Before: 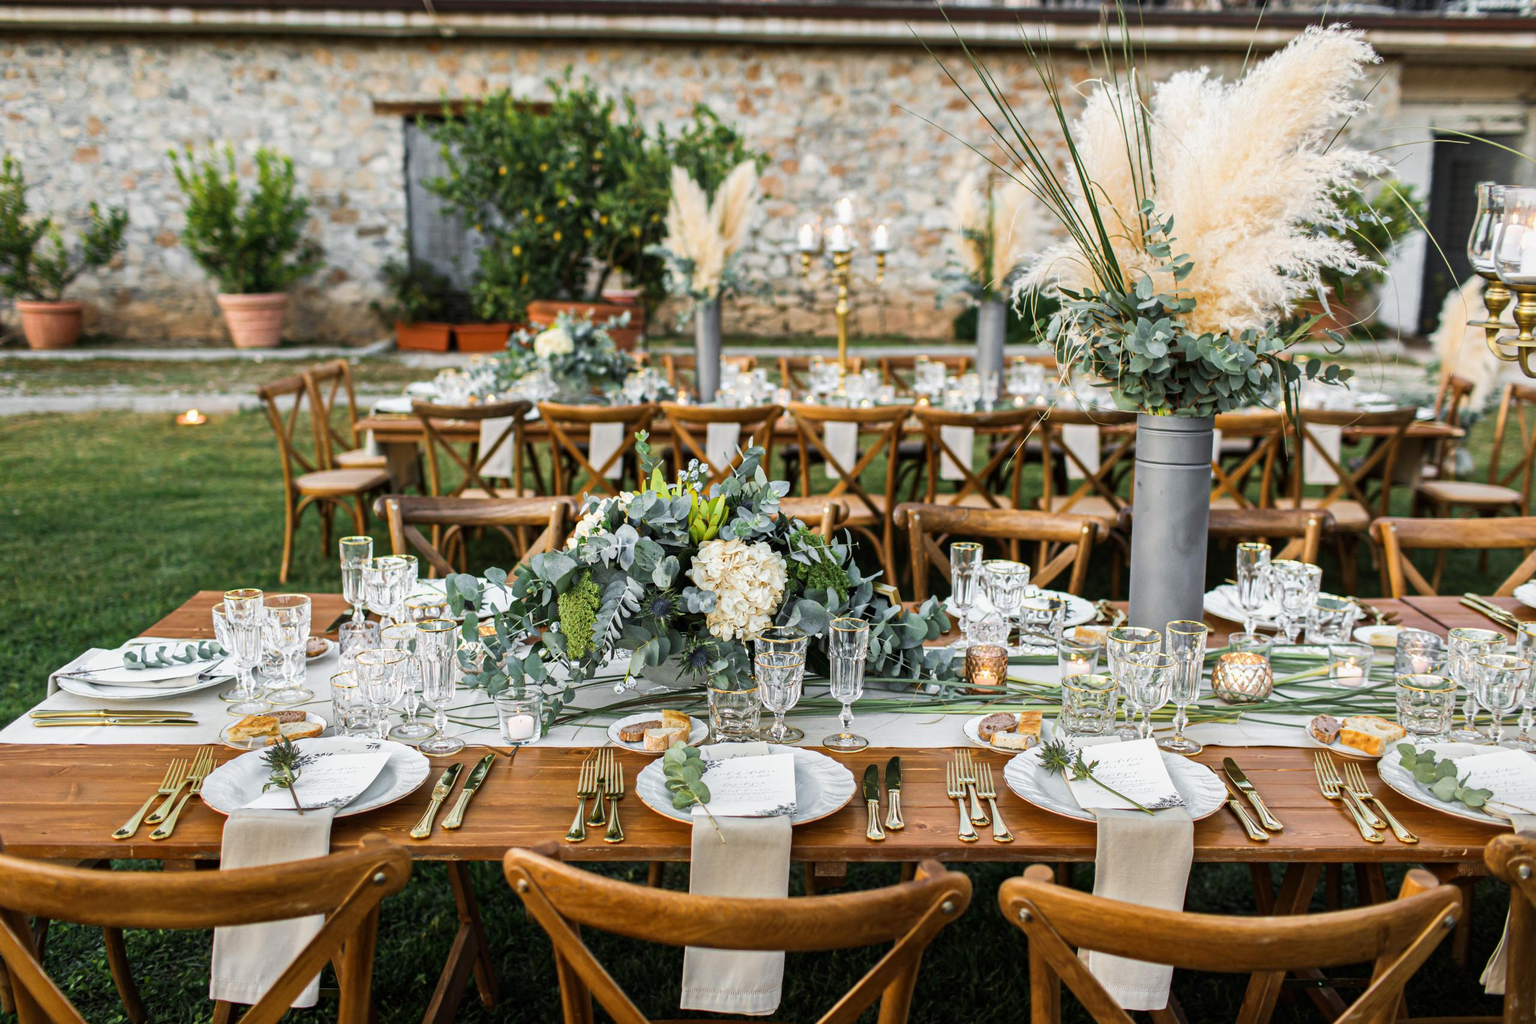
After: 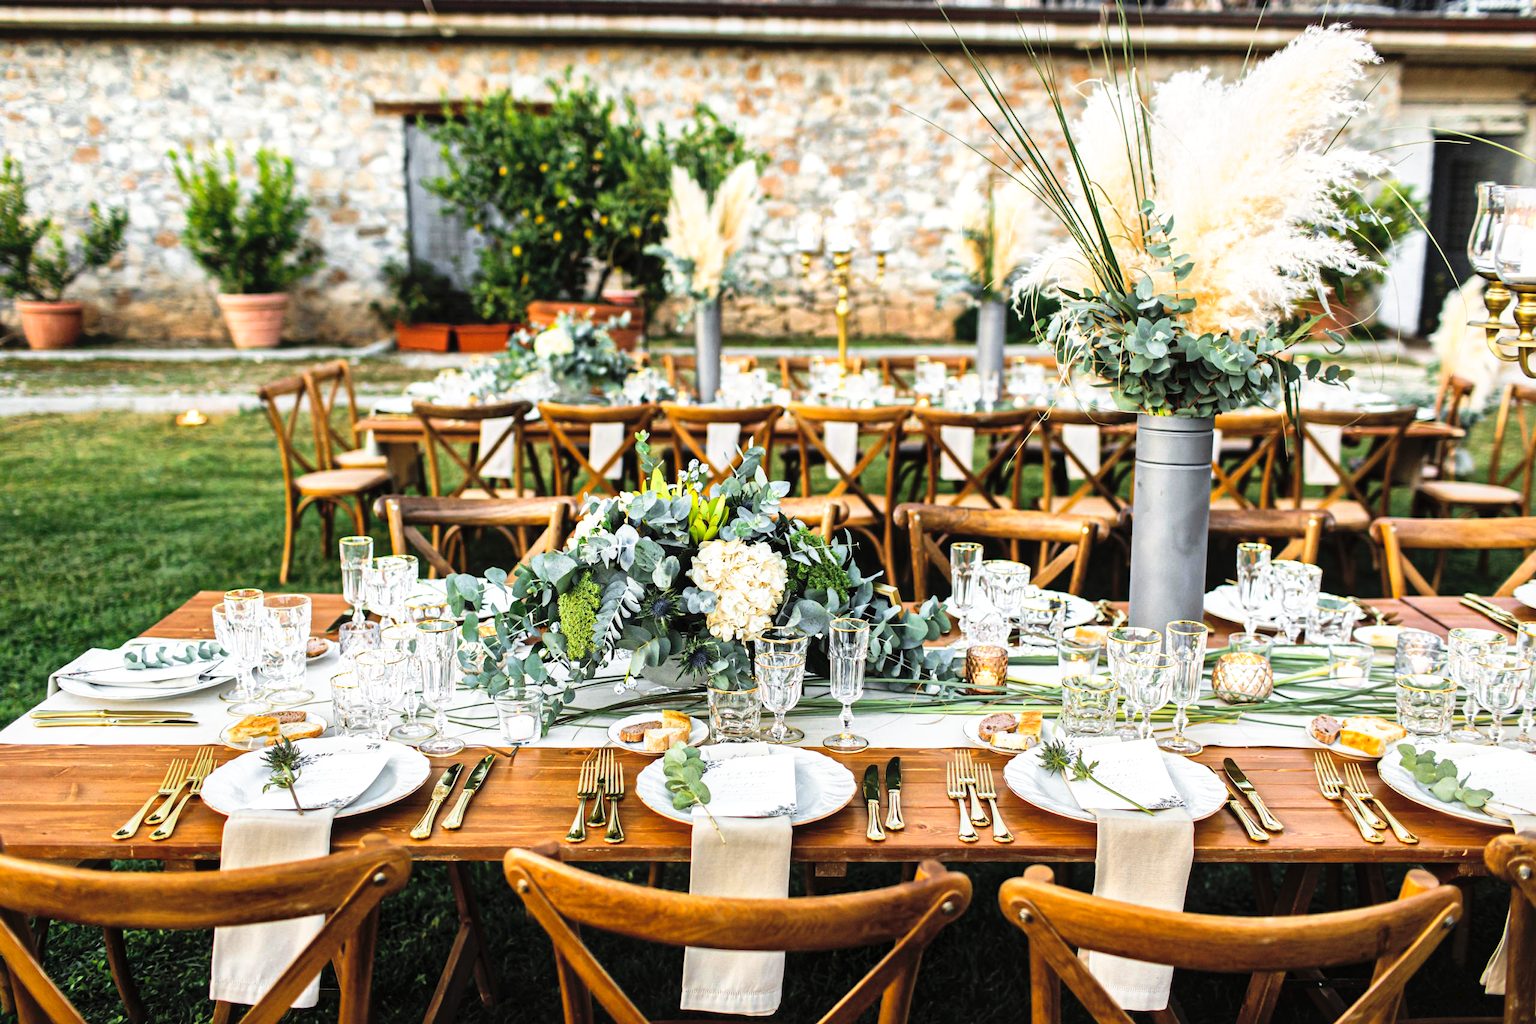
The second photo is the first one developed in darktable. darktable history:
global tonemap: drago (1, 100), detail 1
tone curve: curves: ch0 [(0, 0) (0.003, 0.023) (0.011, 0.024) (0.025, 0.028) (0.044, 0.035) (0.069, 0.043) (0.1, 0.052) (0.136, 0.063) (0.177, 0.094) (0.224, 0.145) (0.277, 0.209) (0.335, 0.281) (0.399, 0.364) (0.468, 0.453) (0.543, 0.553) (0.623, 0.66) (0.709, 0.767) (0.801, 0.88) (0.898, 0.968) (1, 1)], preserve colors none
exposure: exposure 0.258 EV, compensate highlight preservation false
